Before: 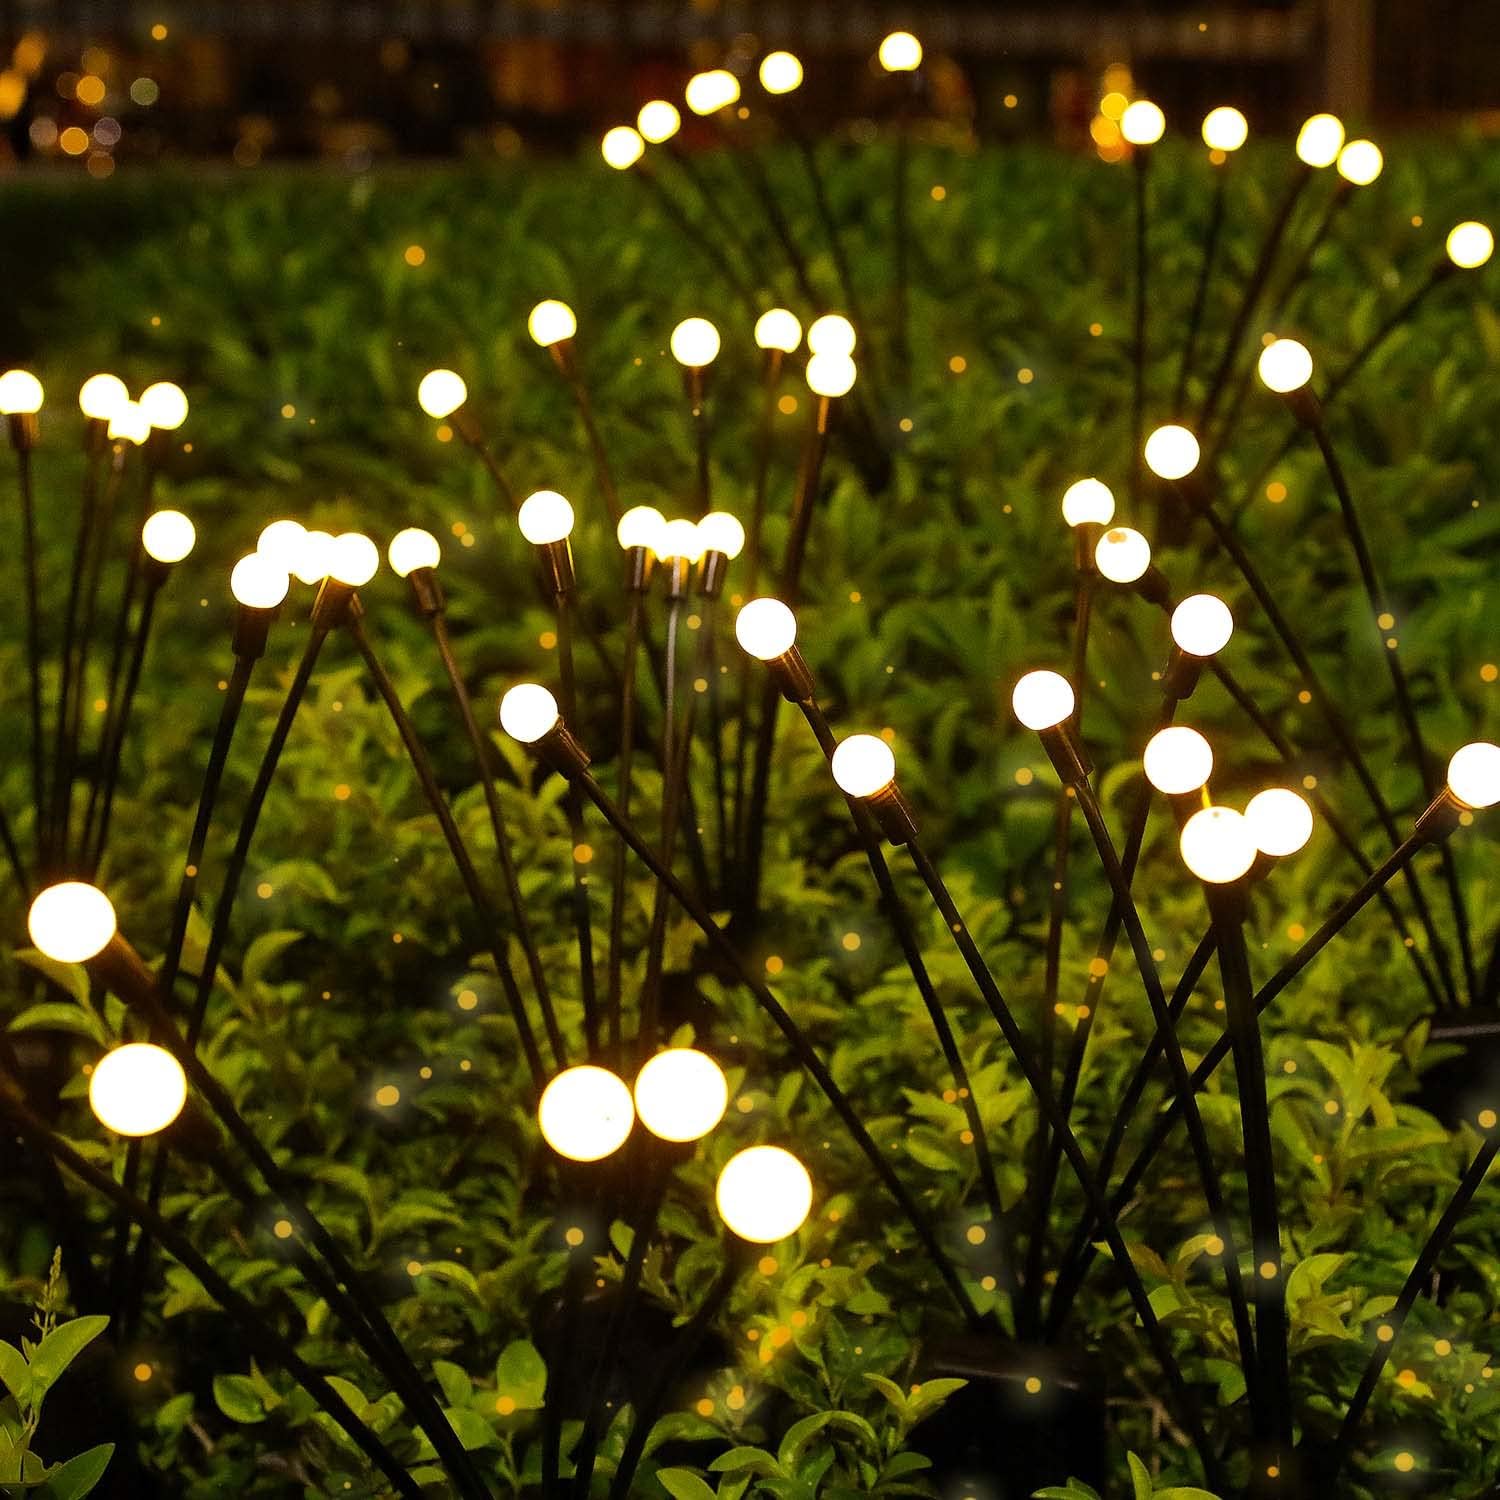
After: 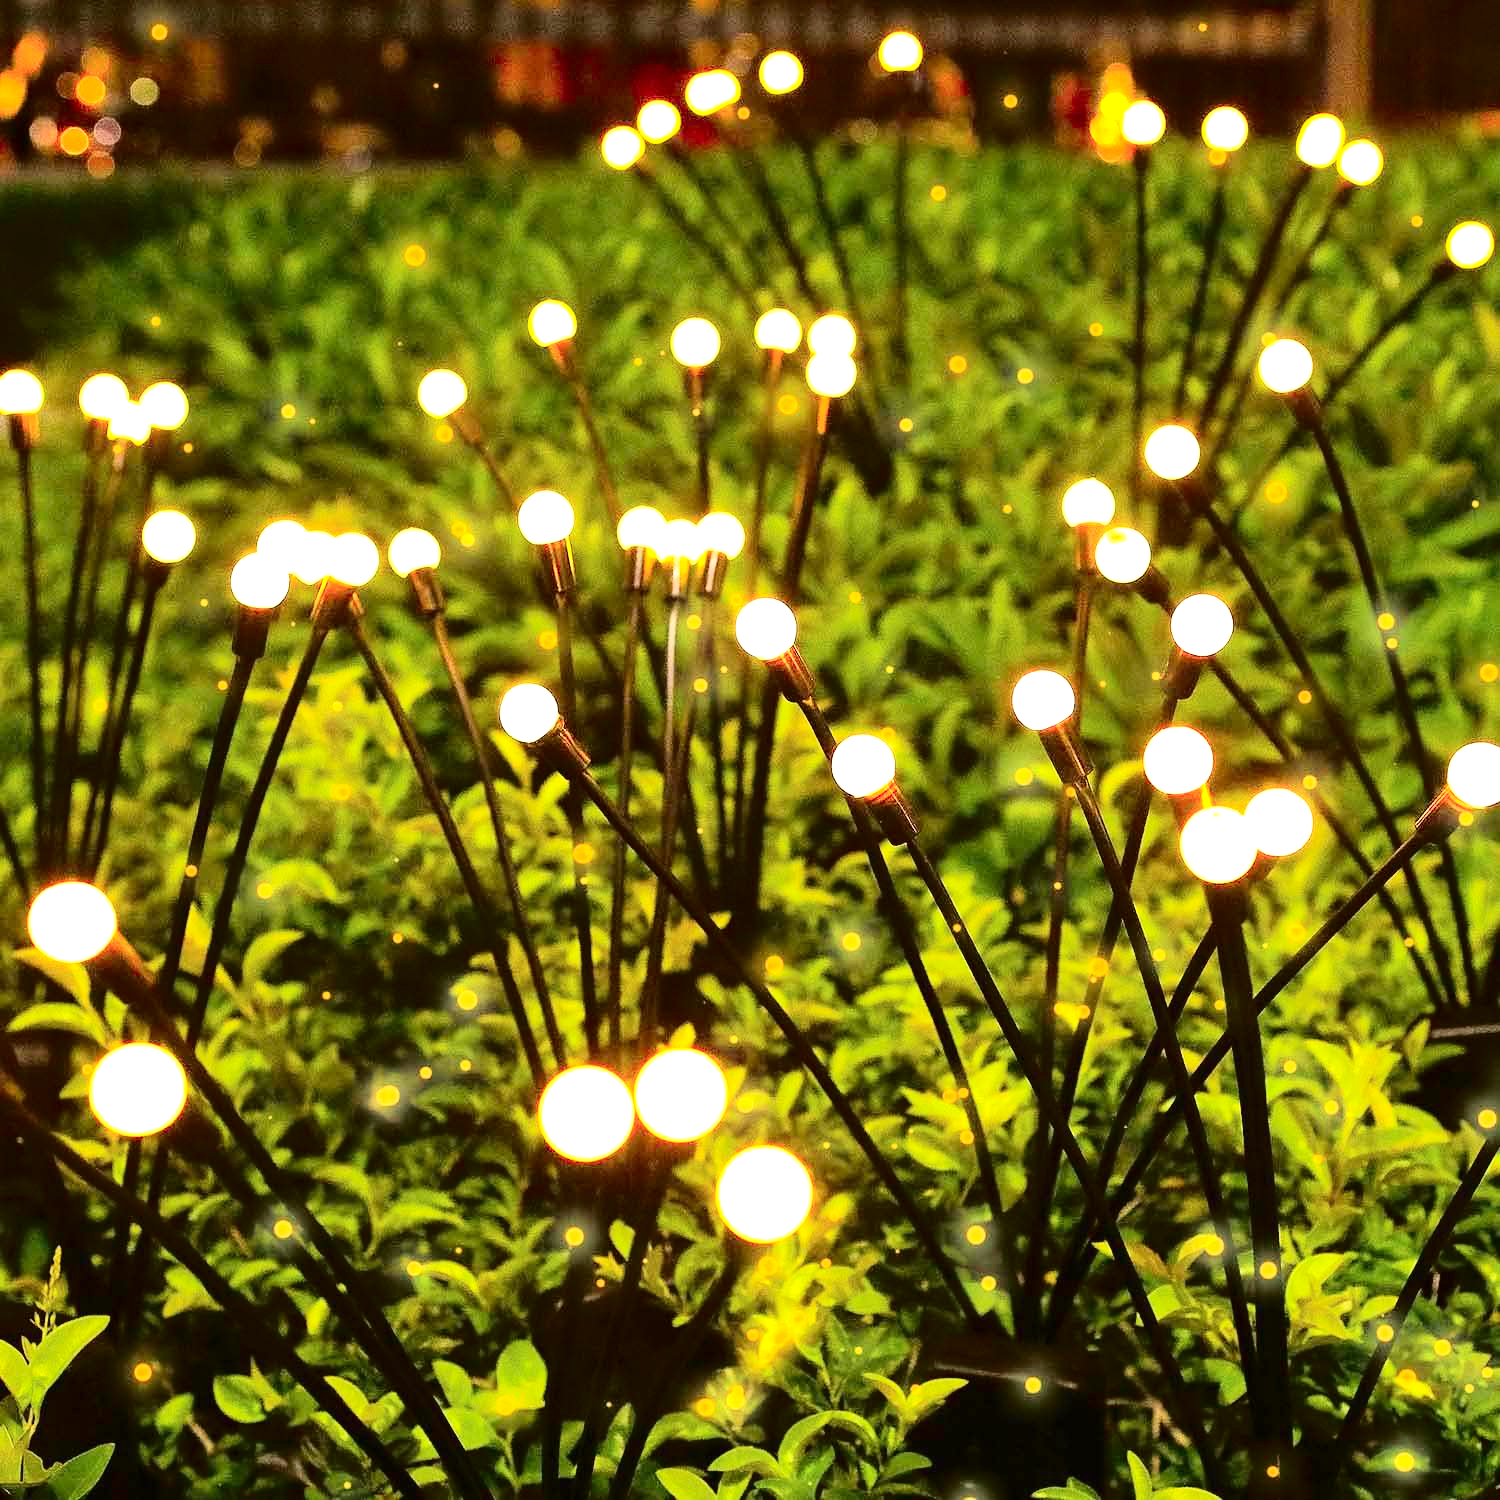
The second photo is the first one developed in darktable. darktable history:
tone curve: curves: ch0 [(0, 0.006) (0.184, 0.117) (0.405, 0.46) (0.456, 0.528) (0.634, 0.728) (0.877, 0.89) (0.984, 0.935)]; ch1 [(0, 0) (0.443, 0.43) (0.492, 0.489) (0.566, 0.579) (0.595, 0.625) (0.608, 0.667) (0.65, 0.729) (1, 1)]; ch2 [(0, 0) (0.33, 0.301) (0.421, 0.443) (0.447, 0.489) (0.495, 0.505) (0.537, 0.583) (0.586, 0.591) (0.663, 0.686) (1, 1)], color space Lab, independent channels, preserve colors none
exposure: black level correction 0, exposure 1.6 EV, compensate exposure bias true, compensate highlight preservation false
